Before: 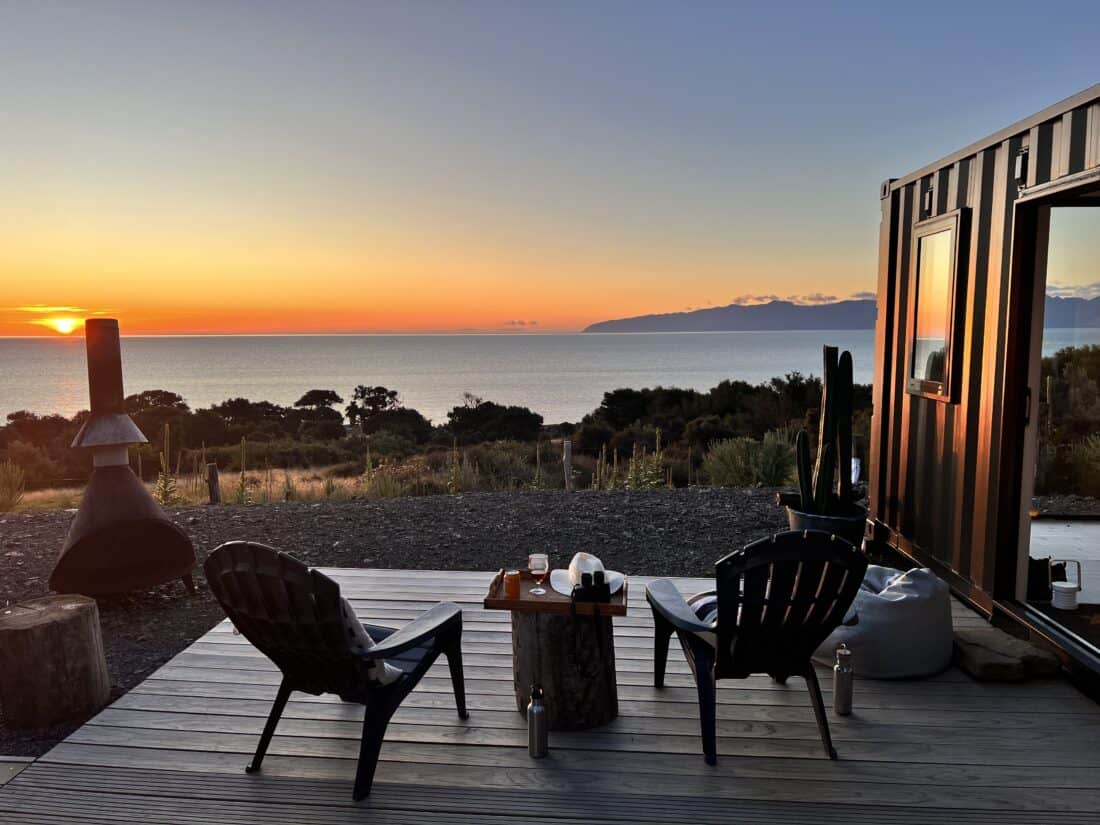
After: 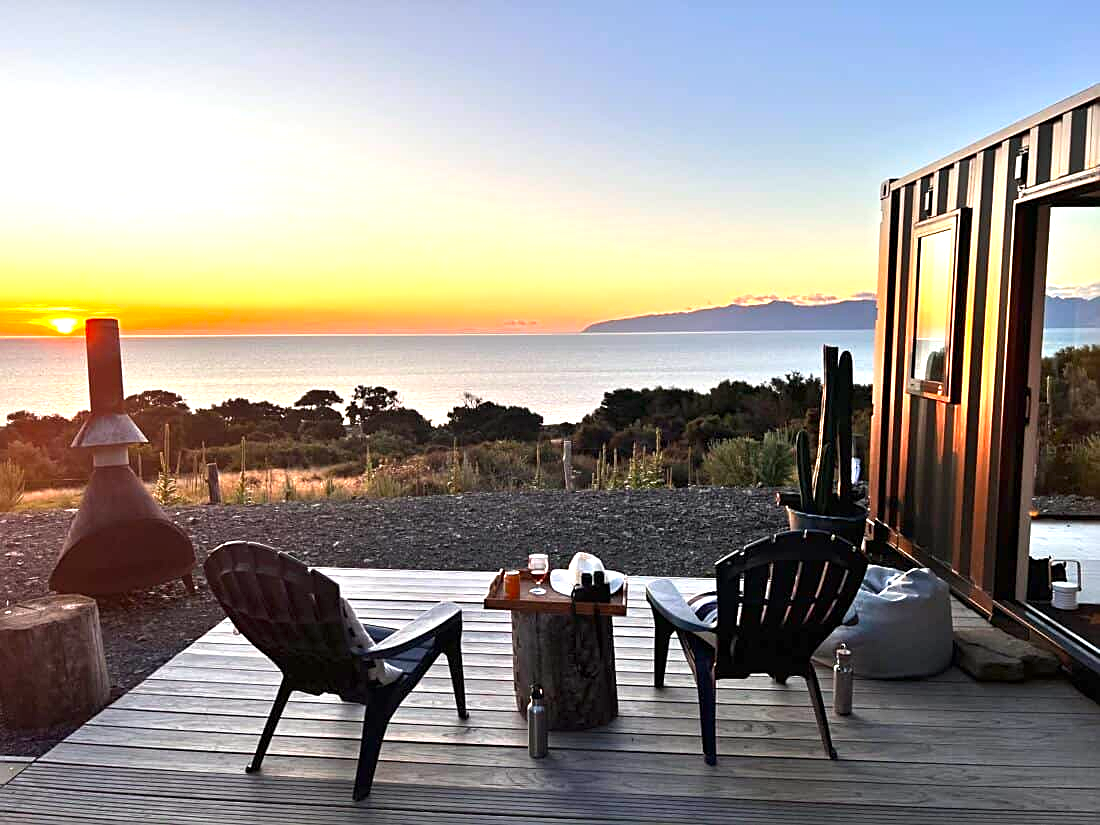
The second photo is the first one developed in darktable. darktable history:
sharpen: on, module defaults
exposure: black level correction 0, exposure 1.199 EV, compensate exposure bias true, compensate highlight preservation false
